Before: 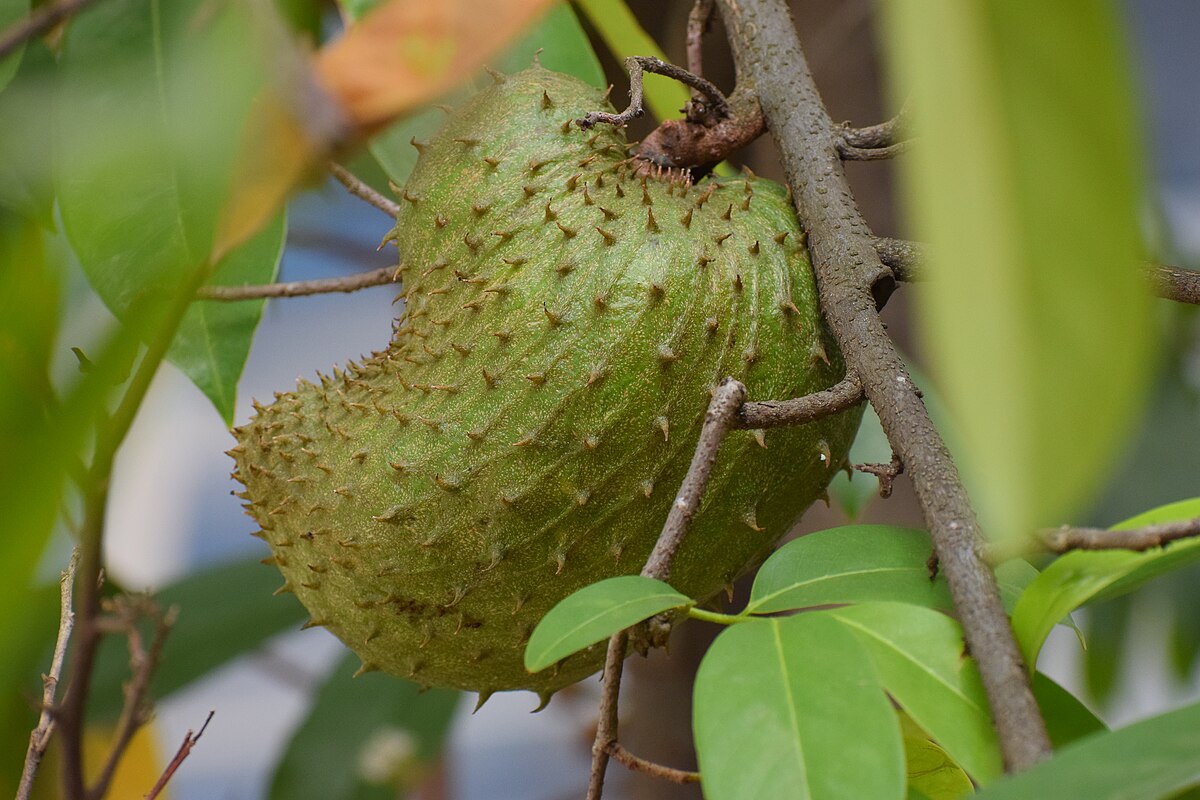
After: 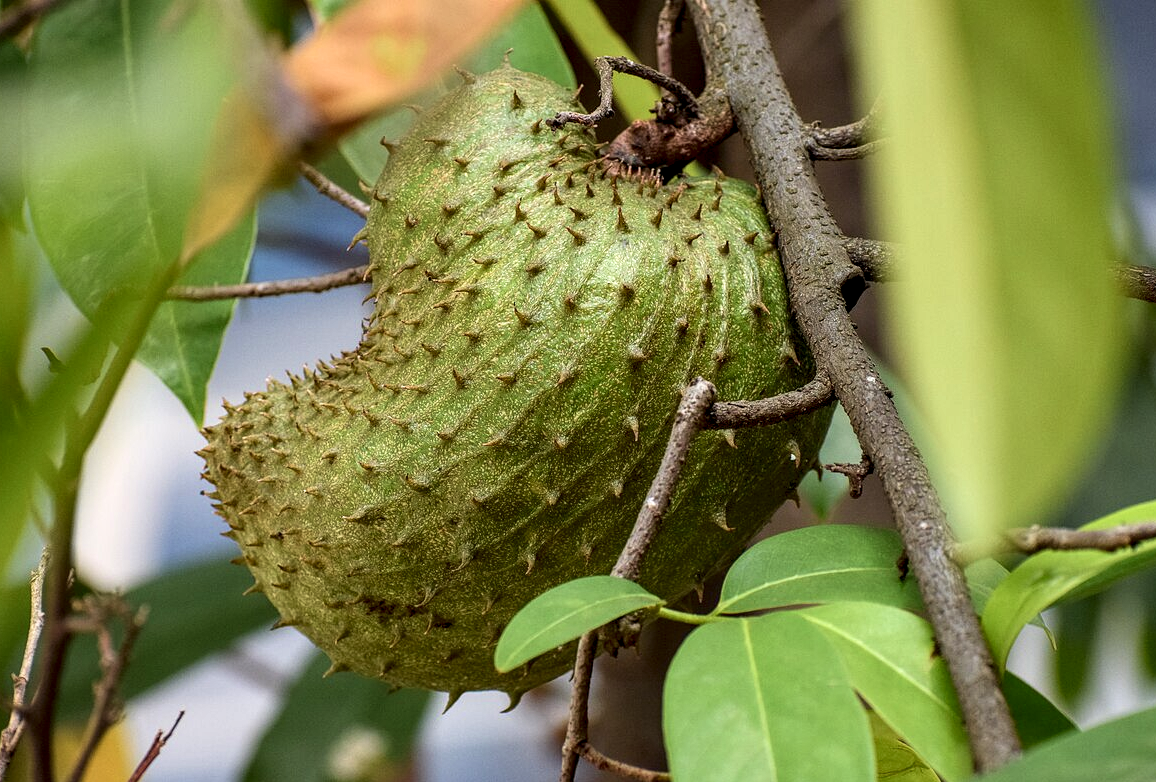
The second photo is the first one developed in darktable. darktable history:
contrast brightness saturation: contrast 0.15, brightness 0.05
velvia: strength 15%
crop and rotate: left 2.536%, right 1.107%, bottom 2.246%
local contrast: highlights 60%, shadows 60%, detail 160%
